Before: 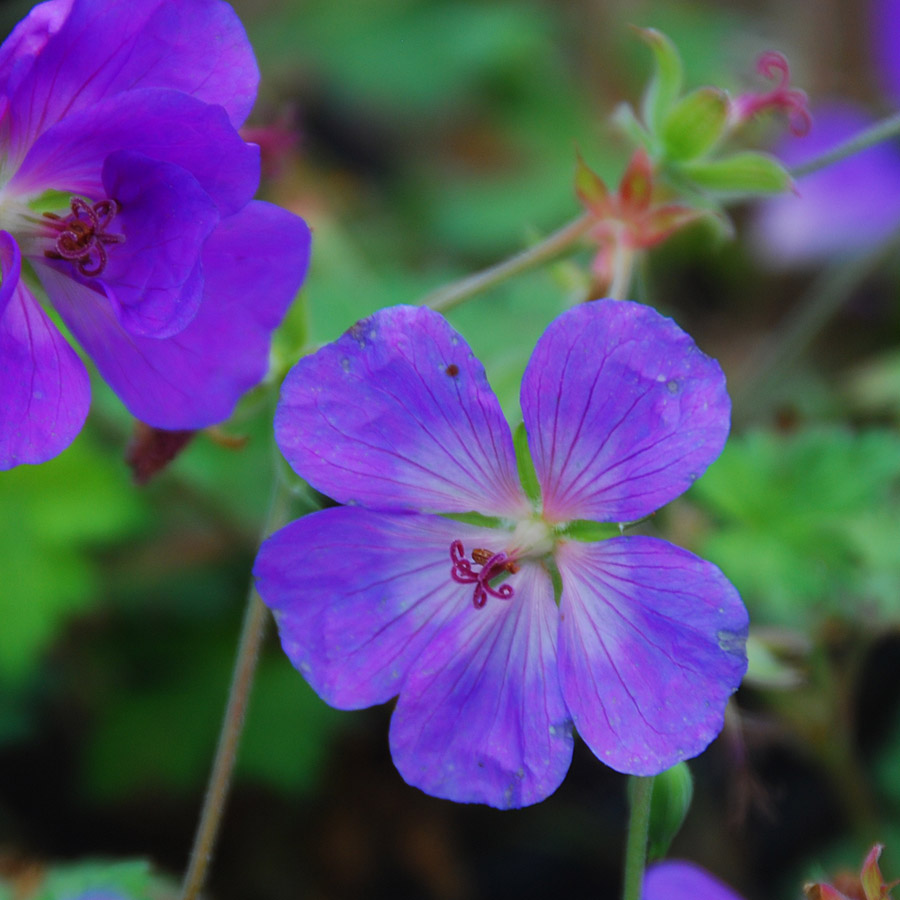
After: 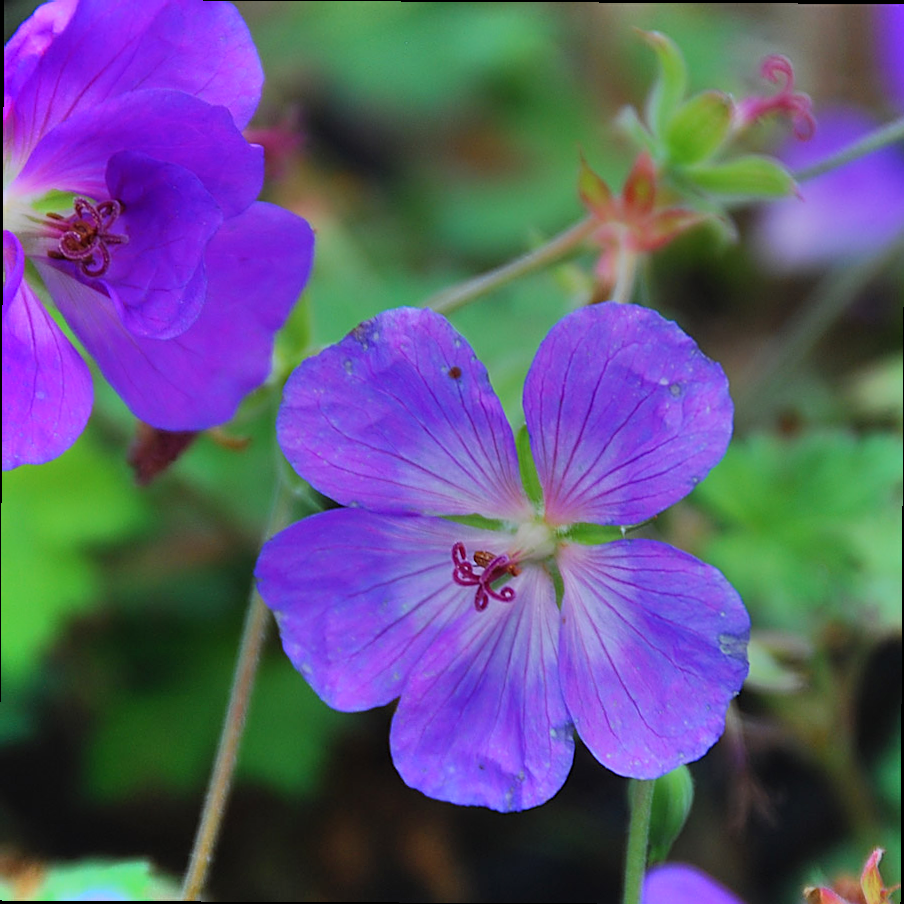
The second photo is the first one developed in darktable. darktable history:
crop and rotate: angle -0.289°
sharpen: amount 0.573
shadows and highlights: soften with gaussian
